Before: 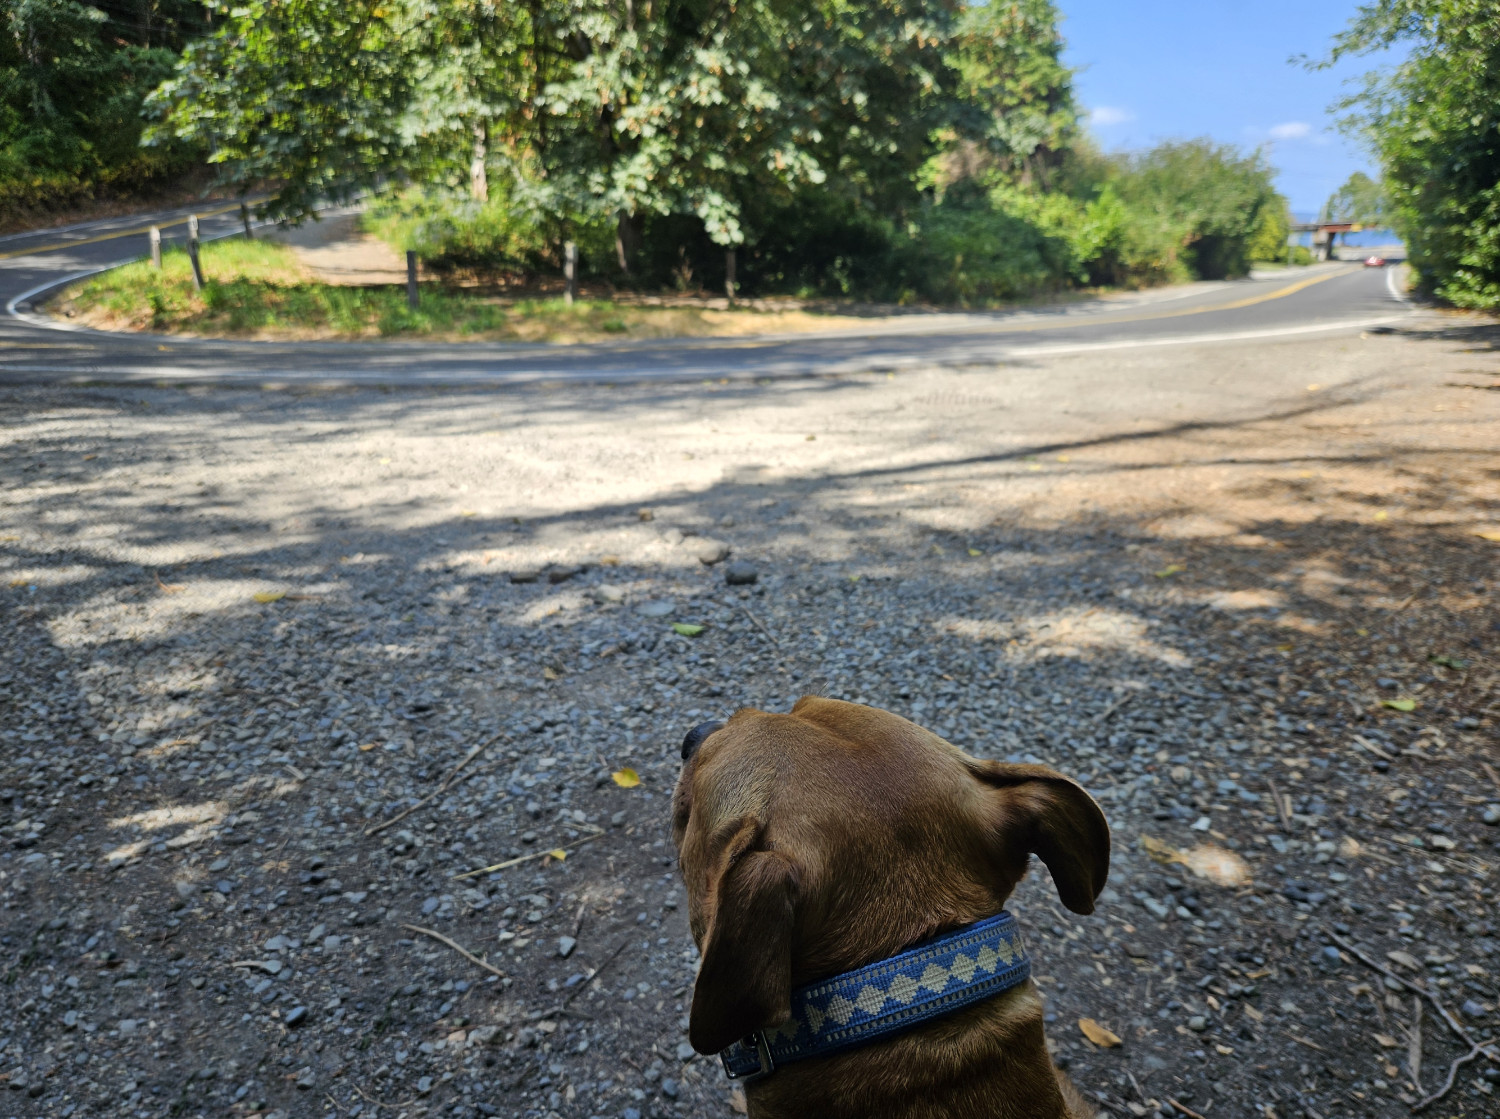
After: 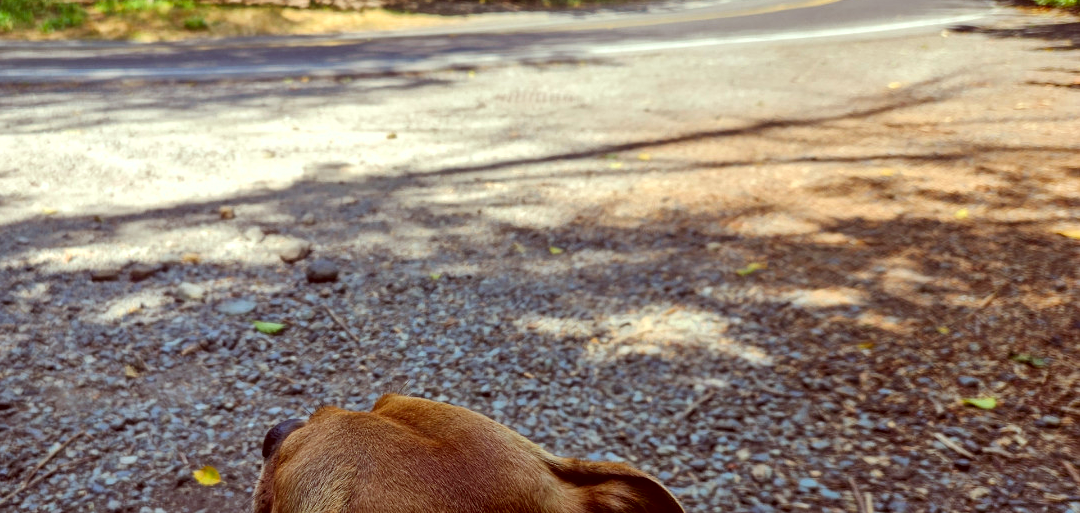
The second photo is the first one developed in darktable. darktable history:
crop and rotate: left 27.938%, top 27.046%, bottom 27.046%
color correction: highlights a* -7.23, highlights b* -0.161, shadows a* 20.08, shadows b* 11.73
local contrast: highlights 35%, detail 135%
contrast brightness saturation: contrast 0.04, saturation 0.16
